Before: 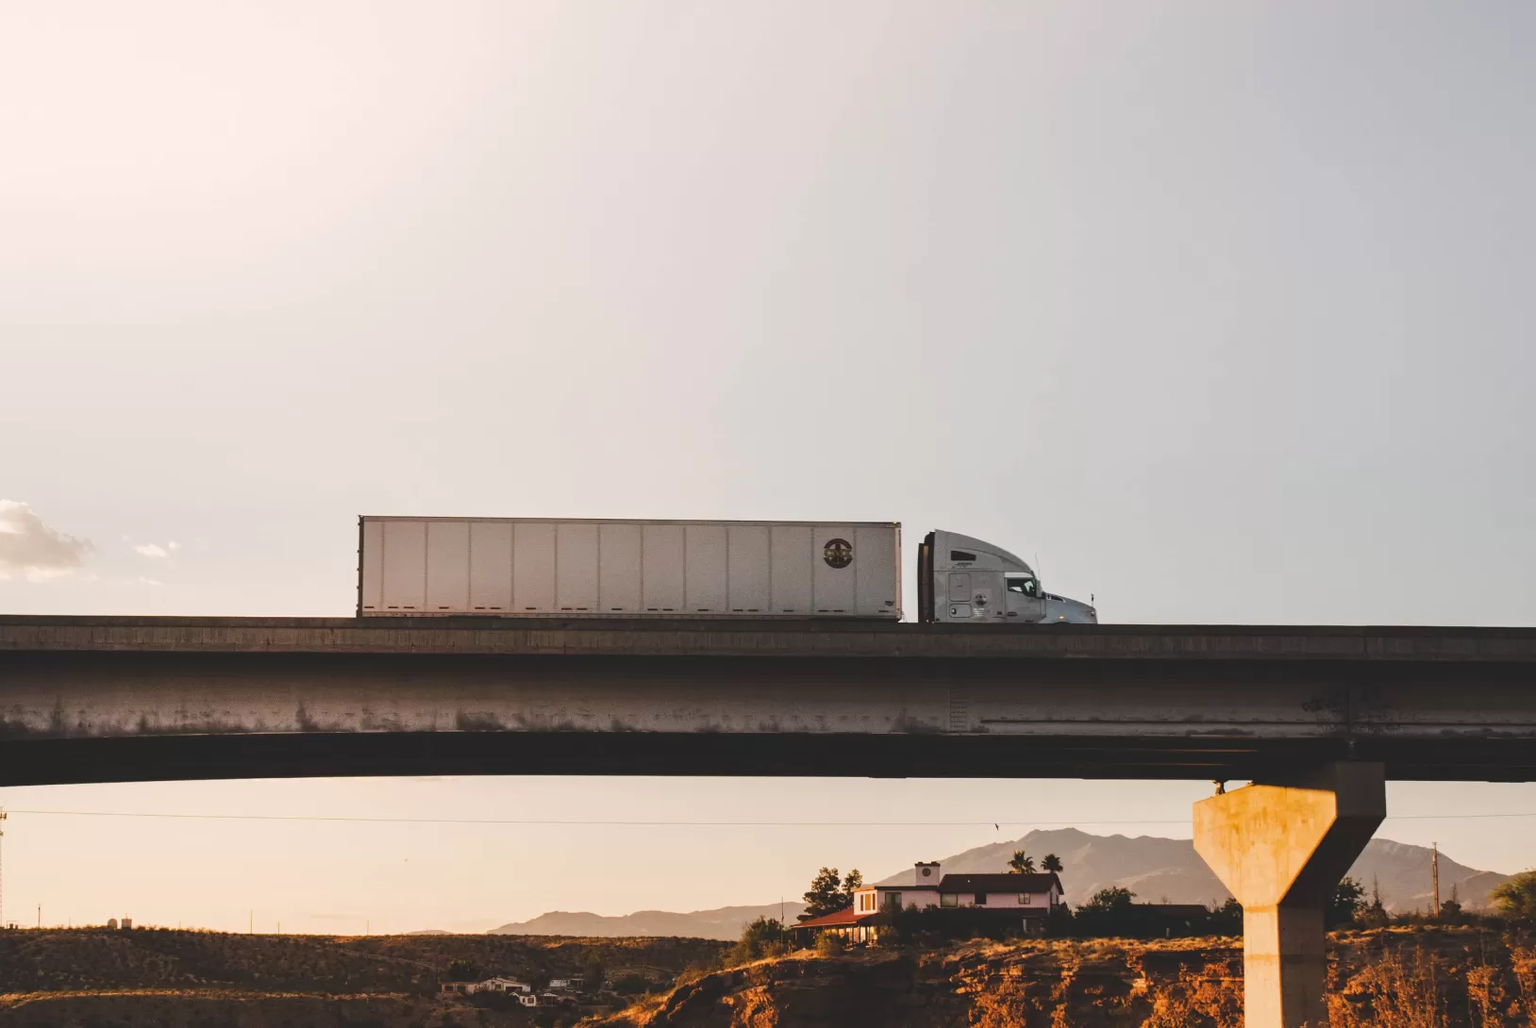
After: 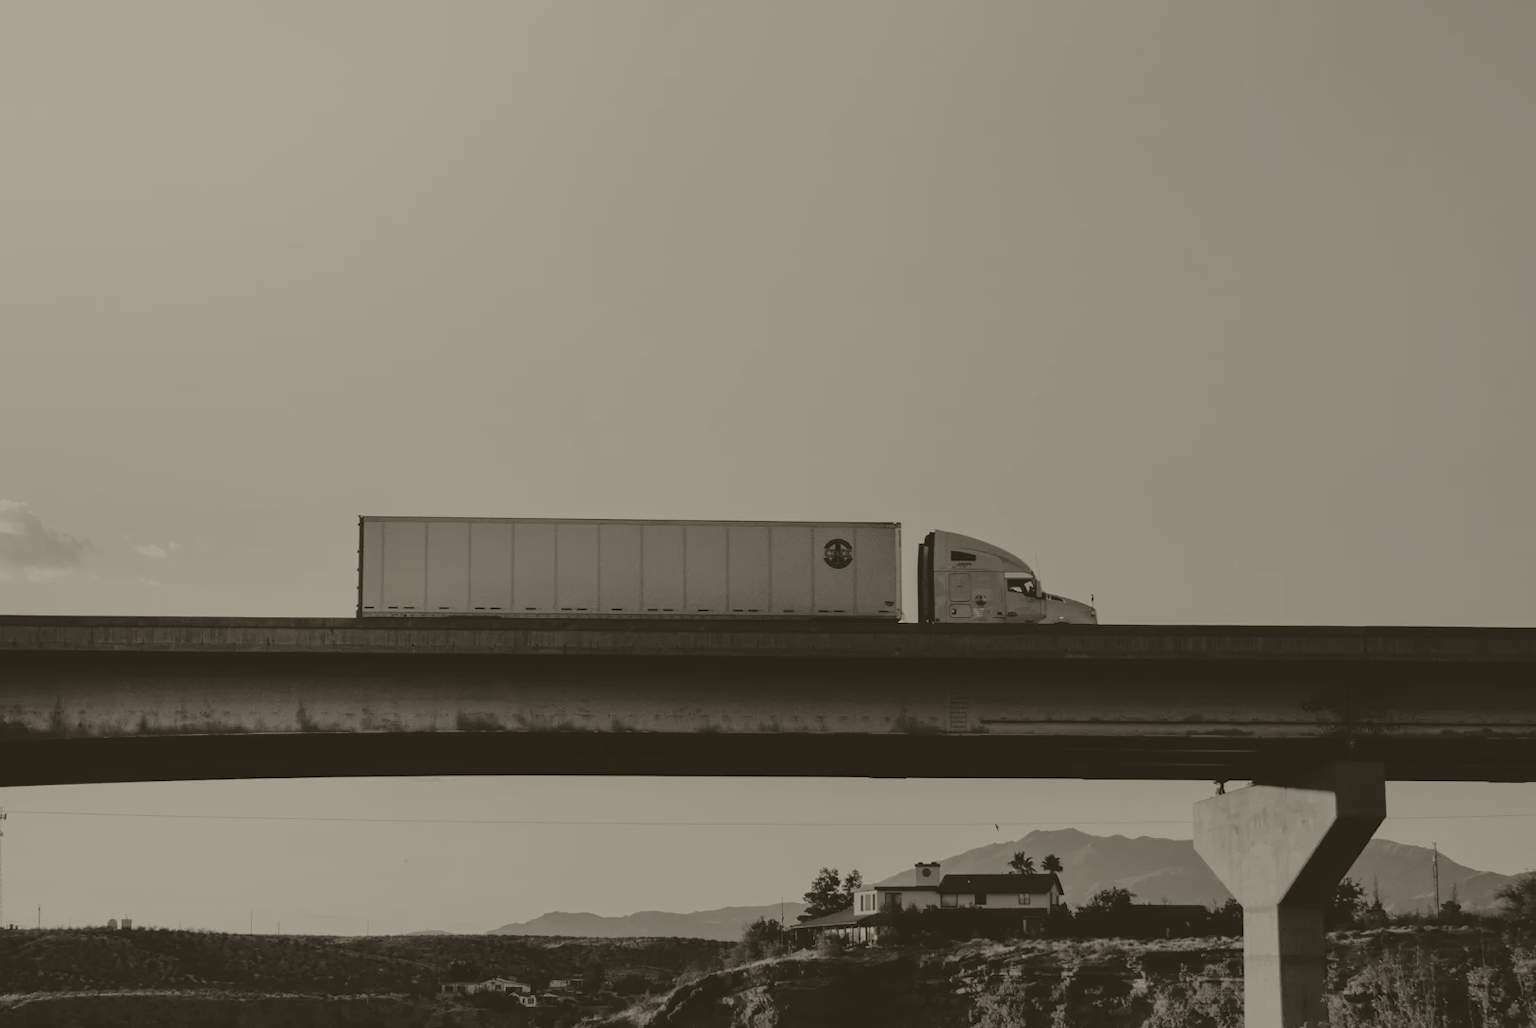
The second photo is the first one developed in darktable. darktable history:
fill light: exposure -2 EV, width 8.6
colorize: hue 41.44°, saturation 22%, source mix 60%, lightness 10.61%
